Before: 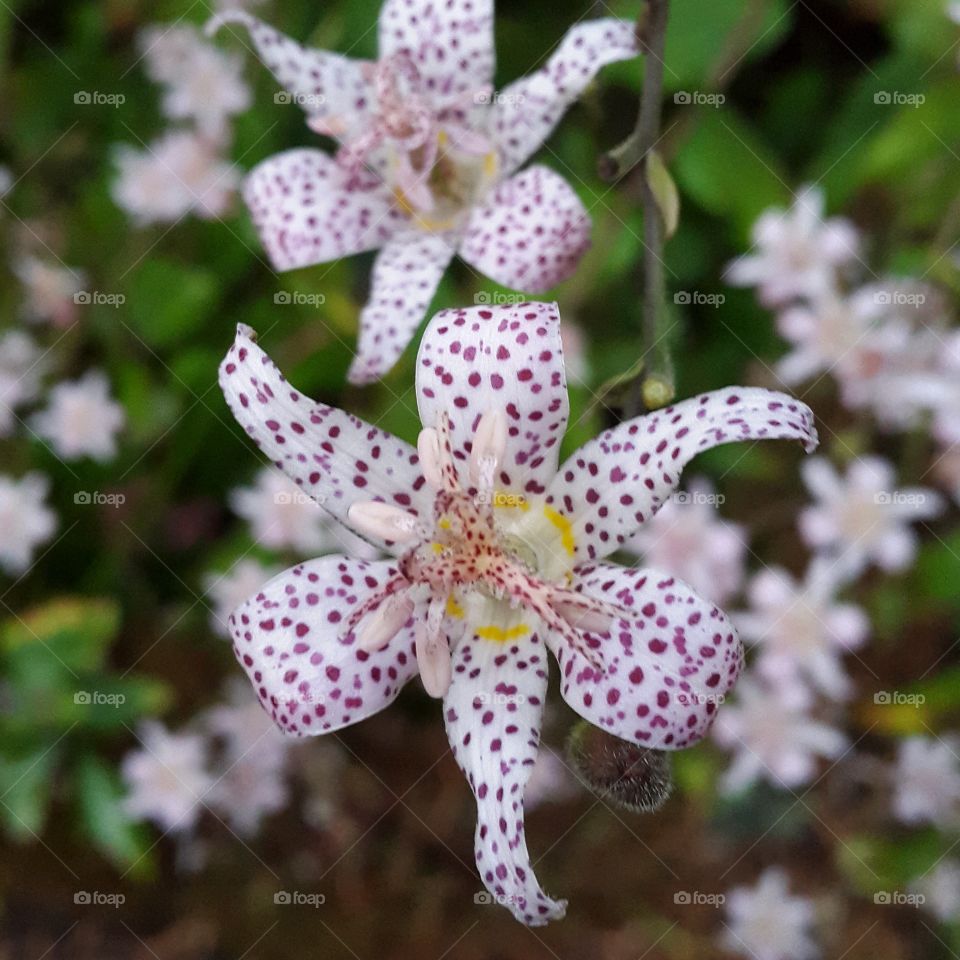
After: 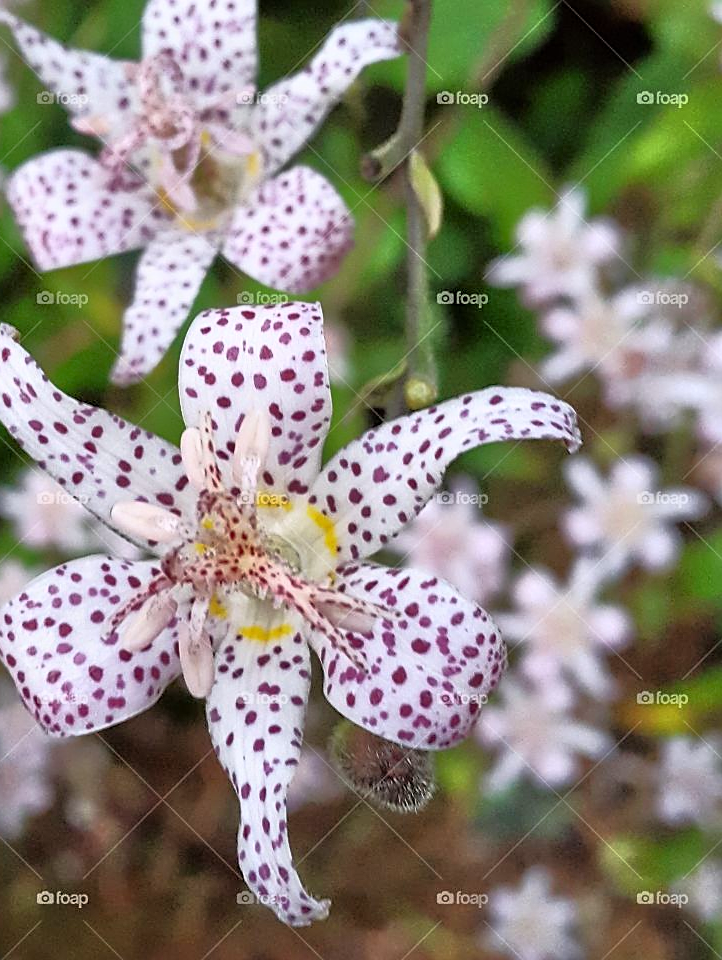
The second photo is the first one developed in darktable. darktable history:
crop and rotate: left 24.69%
sharpen: on, module defaults
tone equalizer: -7 EV 0.146 EV, -6 EV 0.62 EV, -5 EV 1.11 EV, -4 EV 1.37 EV, -3 EV 1.14 EV, -2 EV 0.6 EV, -1 EV 0.146 EV
base curve: curves: ch0 [(0, 0) (0.257, 0.25) (0.482, 0.586) (0.757, 0.871) (1, 1)]
